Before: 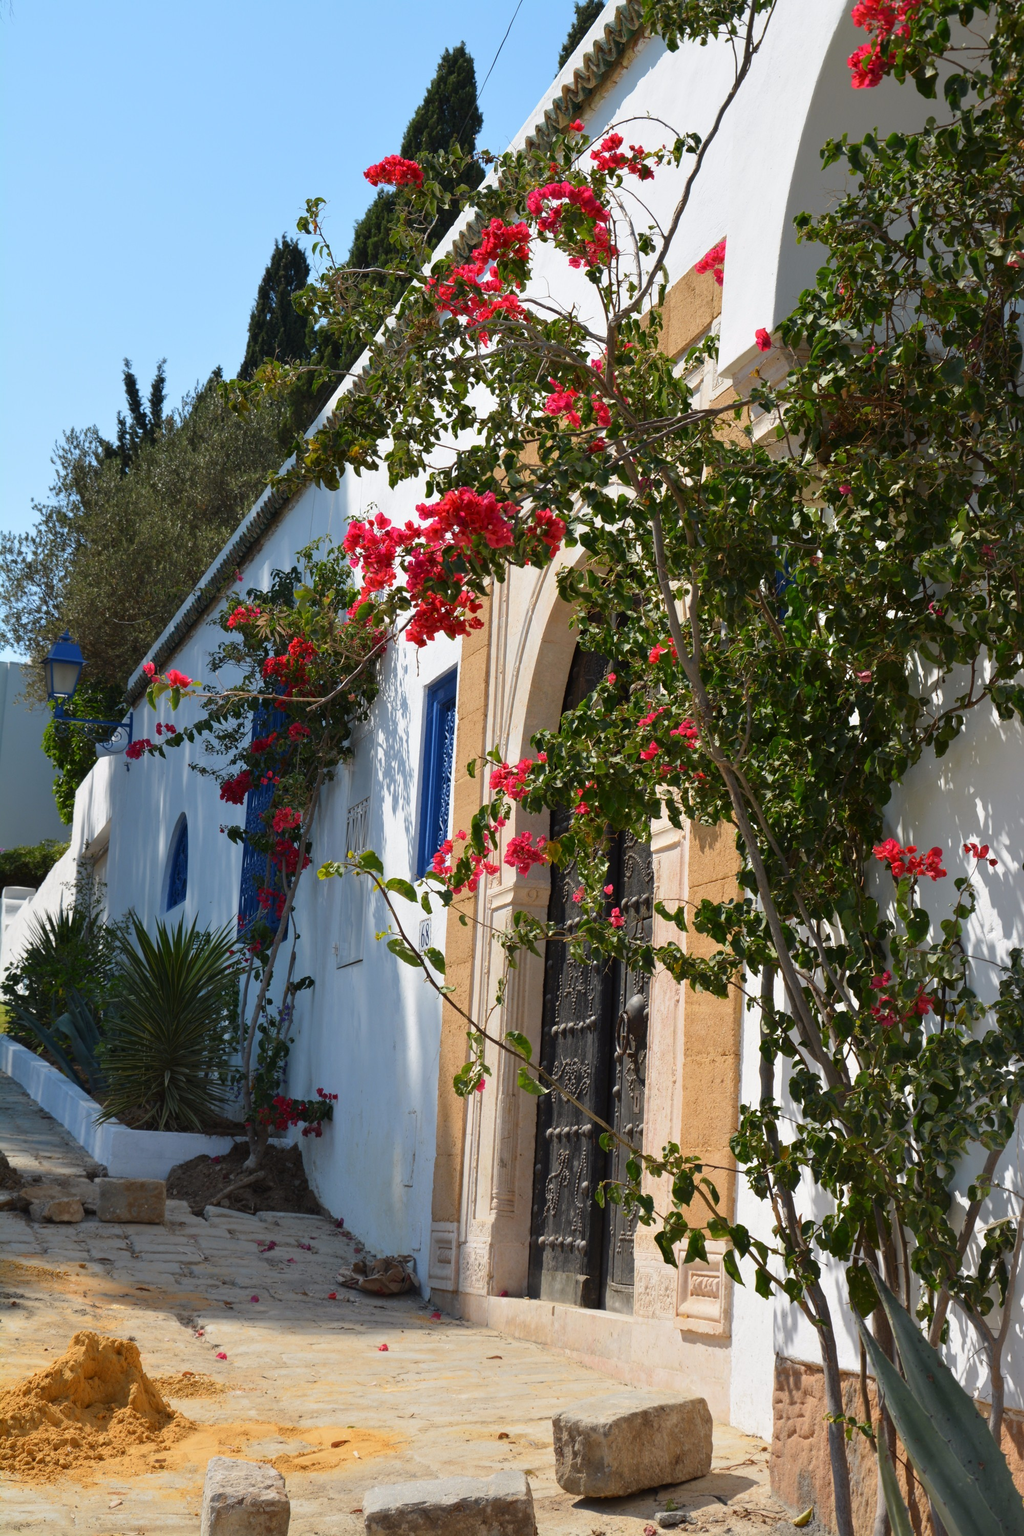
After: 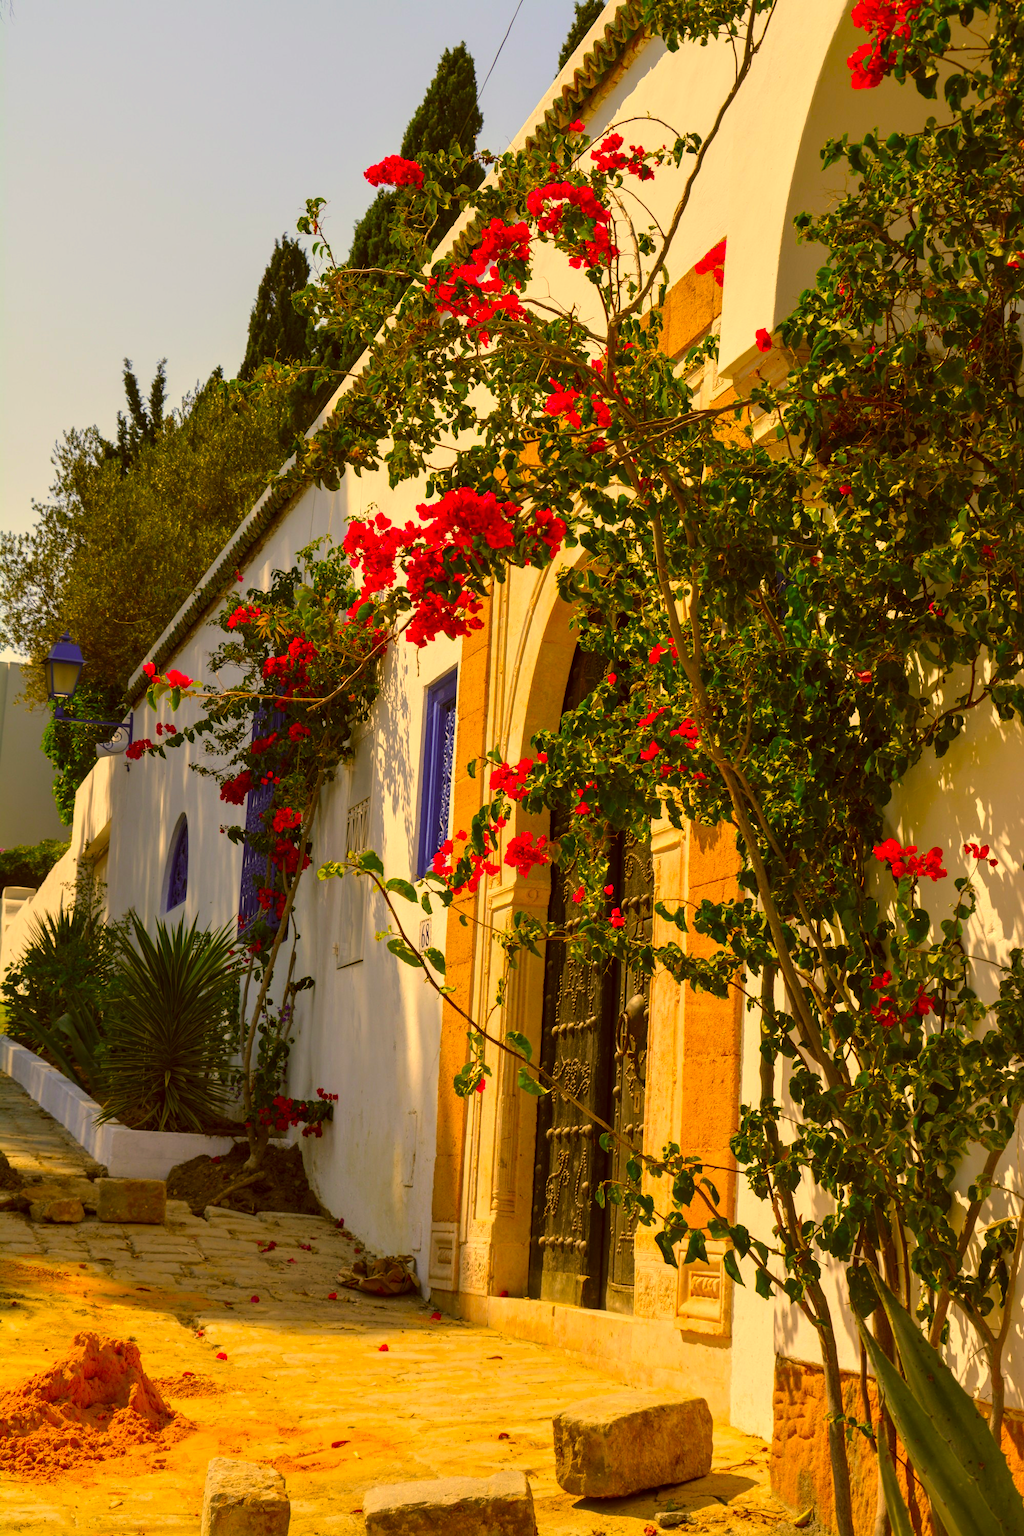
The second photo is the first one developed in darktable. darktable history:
local contrast: on, module defaults
color correction: highlights a* 10.99, highlights b* 30.55, shadows a* 2.59, shadows b* 18.23, saturation 1.75
